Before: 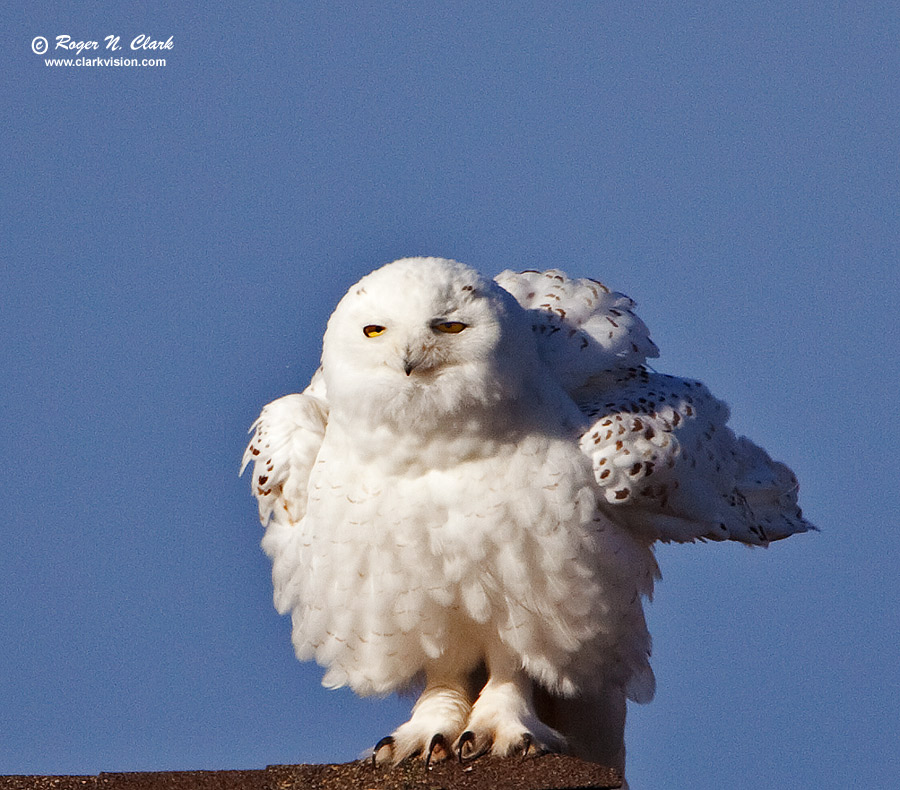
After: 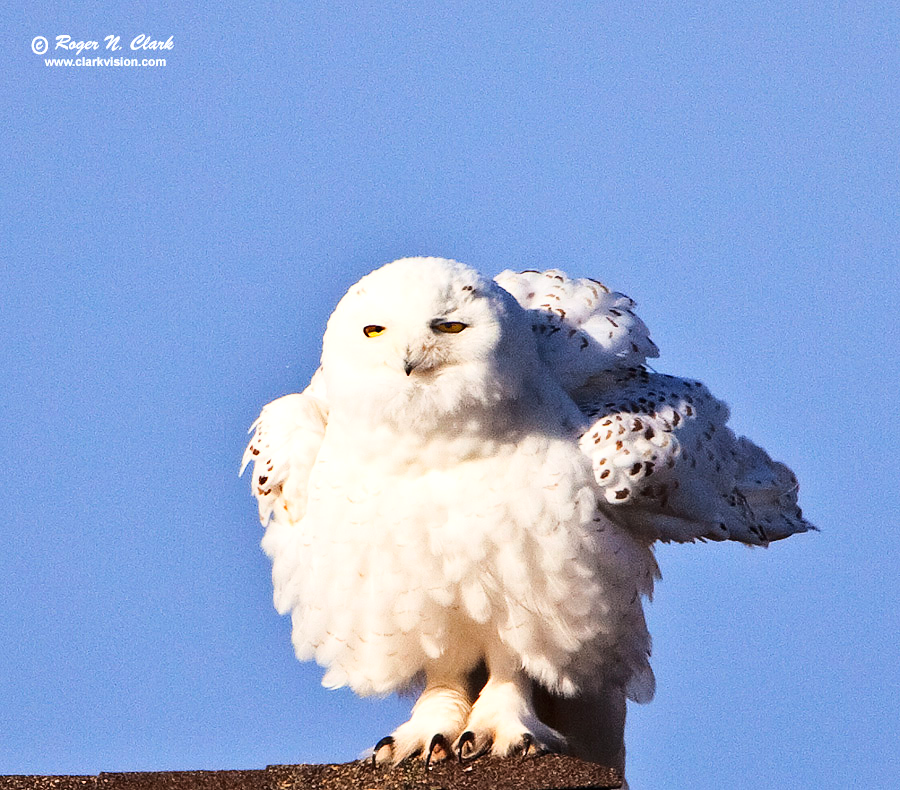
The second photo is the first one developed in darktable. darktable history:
base curve: curves: ch0 [(0, 0) (0.028, 0.03) (0.121, 0.232) (0.46, 0.748) (0.859, 0.968) (1, 1)]
exposure: exposure 0.266 EV, compensate exposure bias true, compensate highlight preservation false
